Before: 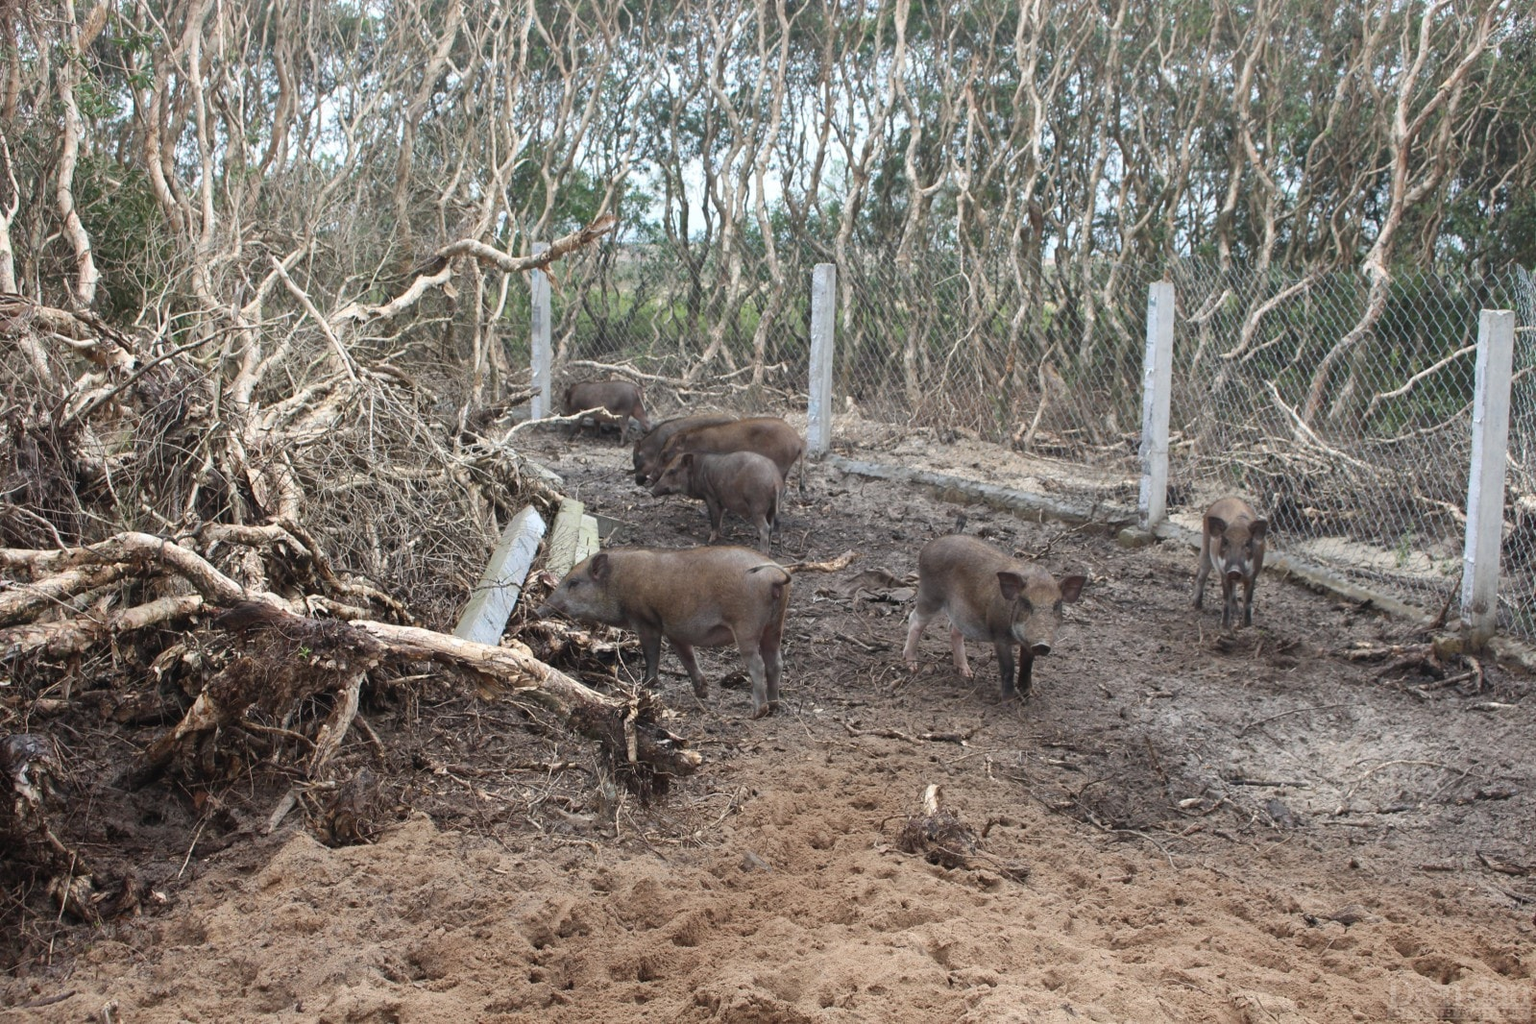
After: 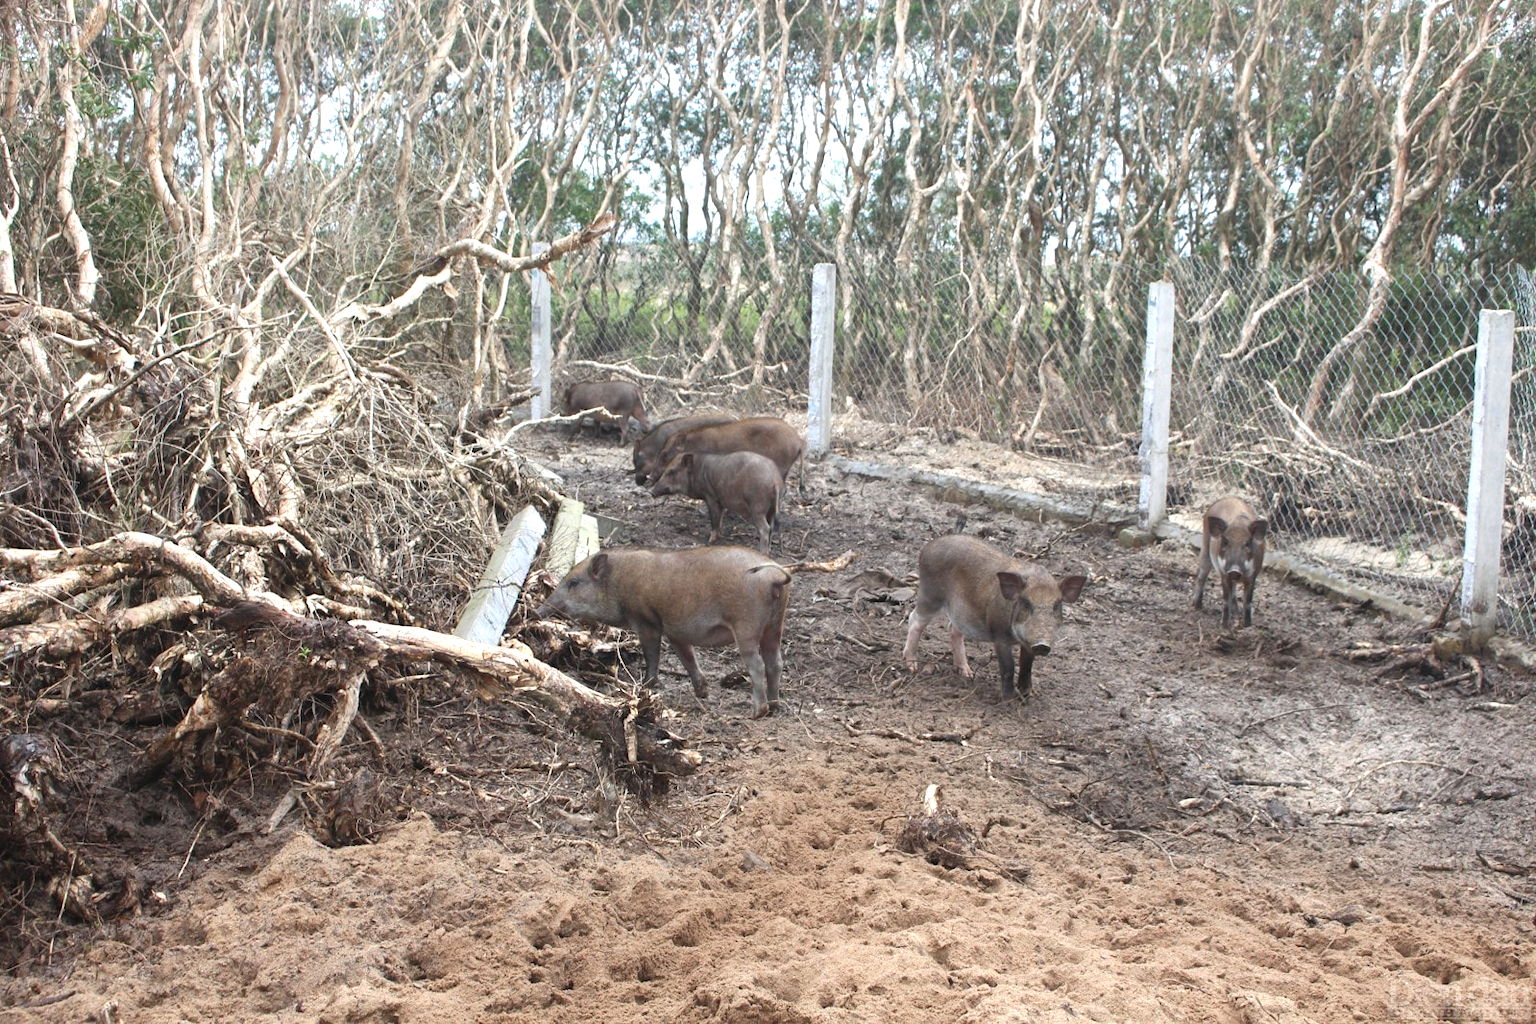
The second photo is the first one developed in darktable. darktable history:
white balance: red 1, blue 1
exposure: black level correction 0, exposure 0.6 EV, compensate highlight preservation false
tone equalizer: on, module defaults
